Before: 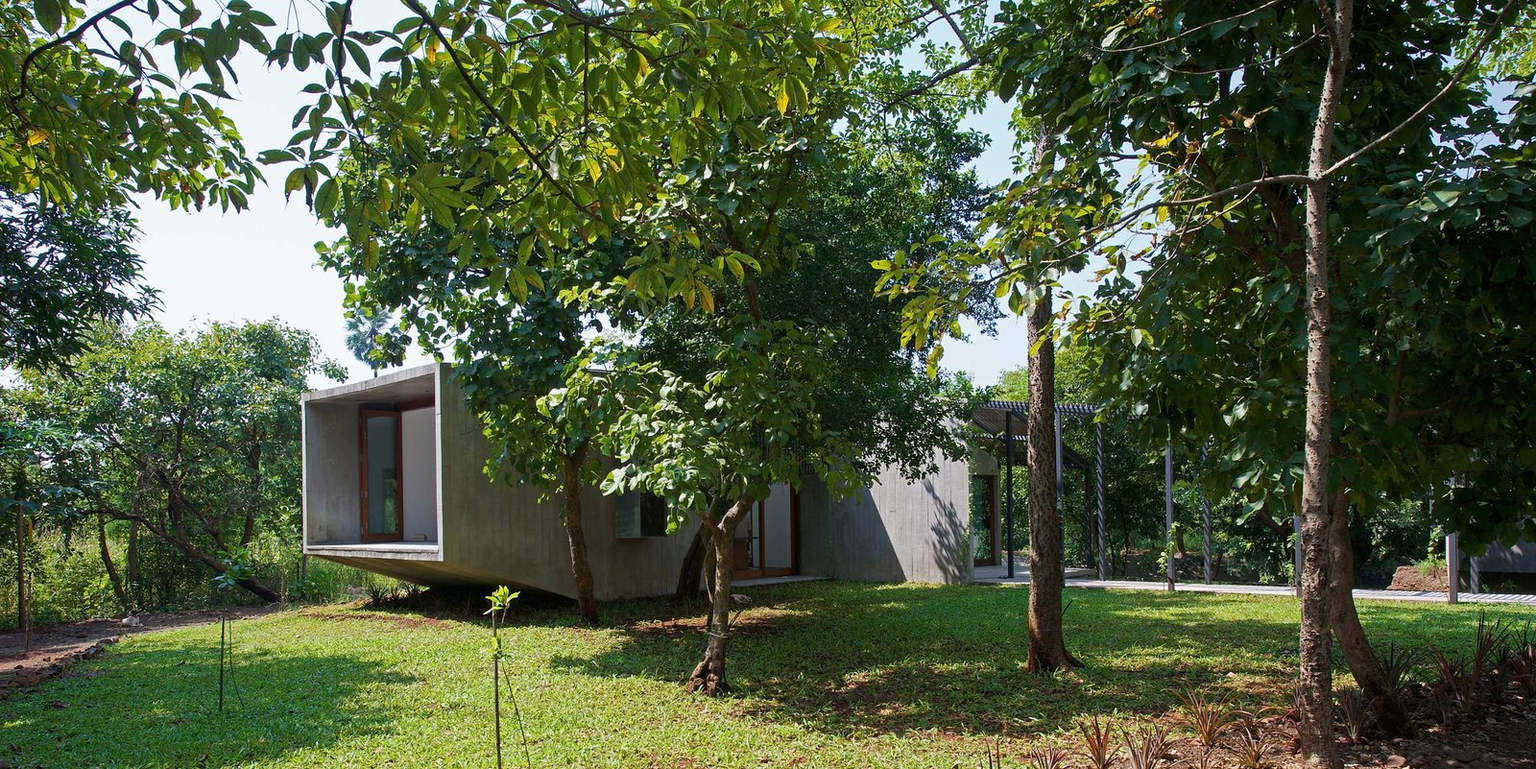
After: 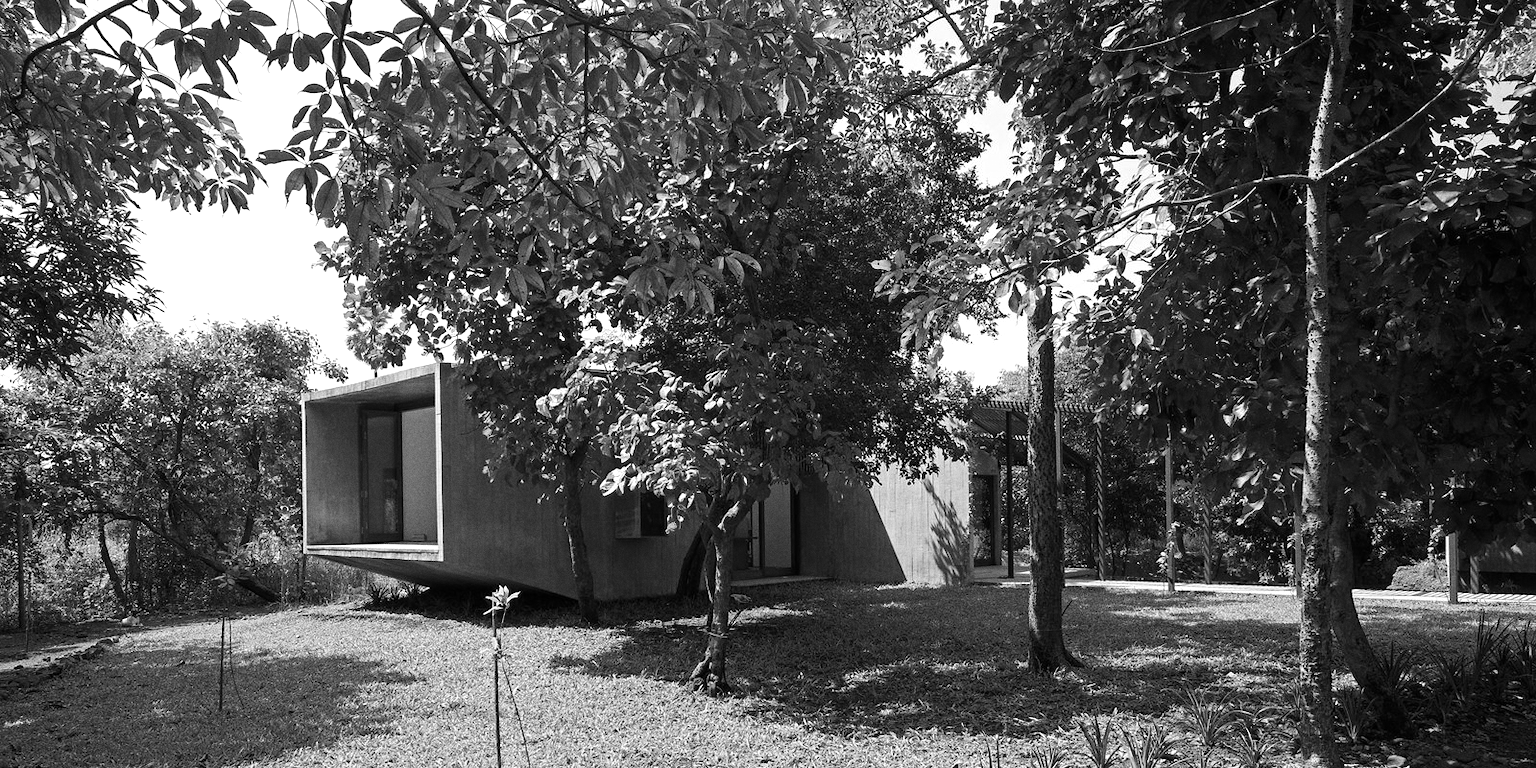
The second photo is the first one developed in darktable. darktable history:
grain: coarseness 0.09 ISO
white balance: red 0.988, blue 1.017
monochrome: a -4.13, b 5.16, size 1
tone equalizer: -8 EV -0.417 EV, -7 EV -0.389 EV, -6 EV -0.333 EV, -5 EV -0.222 EV, -3 EV 0.222 EV, -2 EV 0.333 EV, -1 EV 0.389 EV, +0 EV 0.417 EV, edges refinement/feathering 500, mask exposure compensation -1.57 EV, preserve details no
